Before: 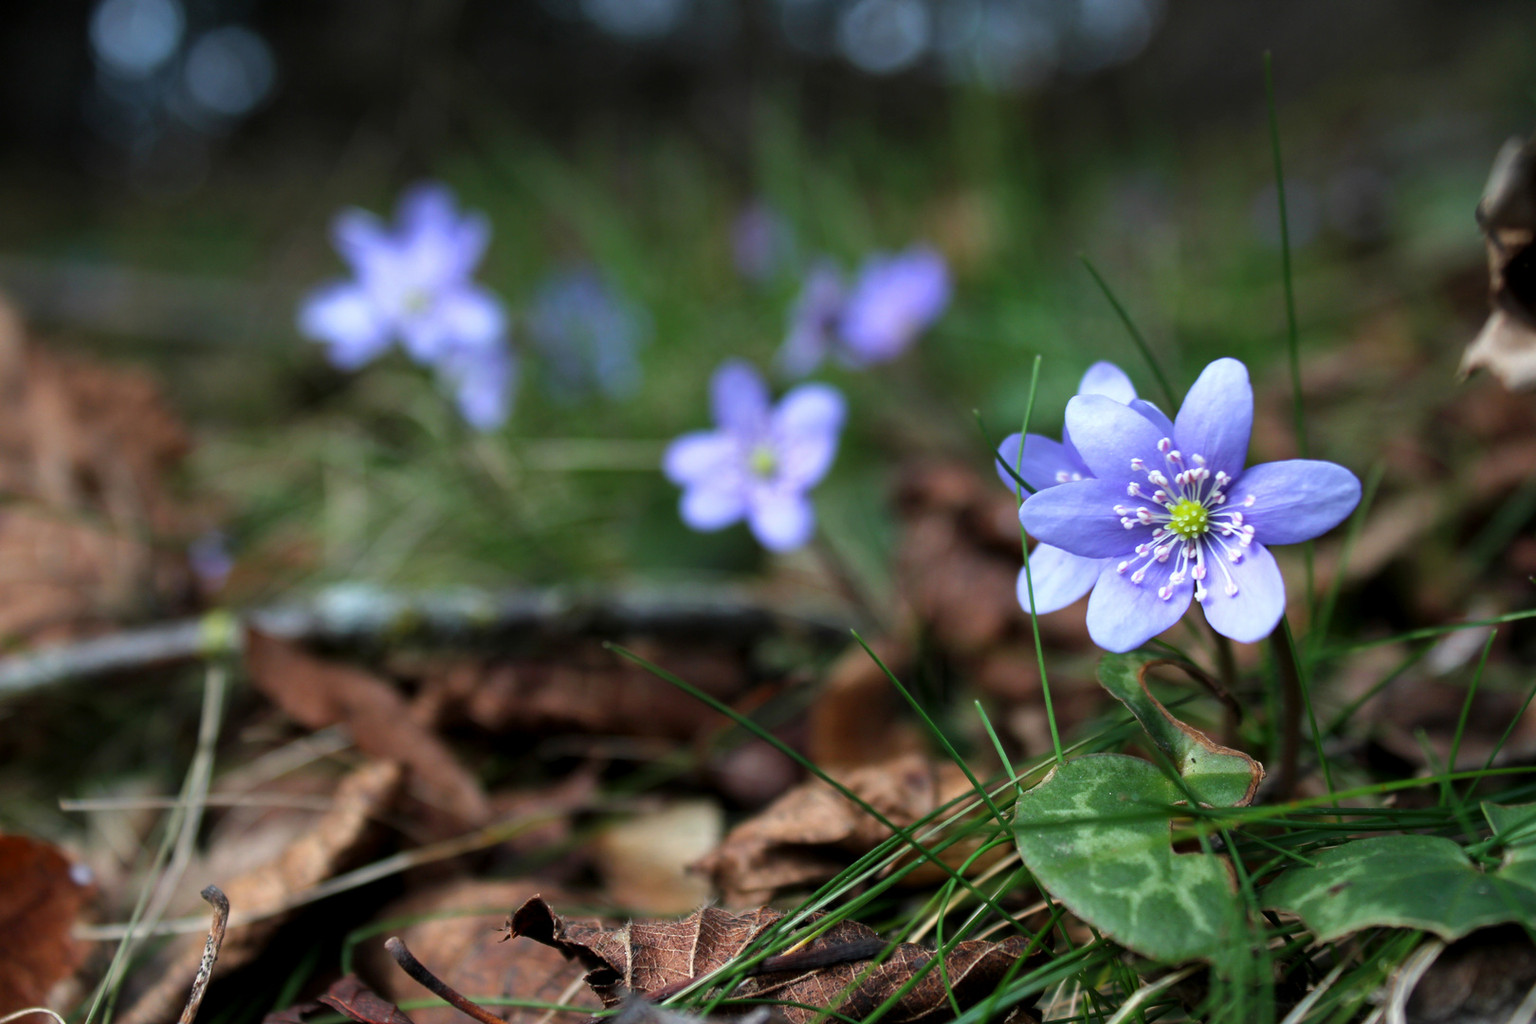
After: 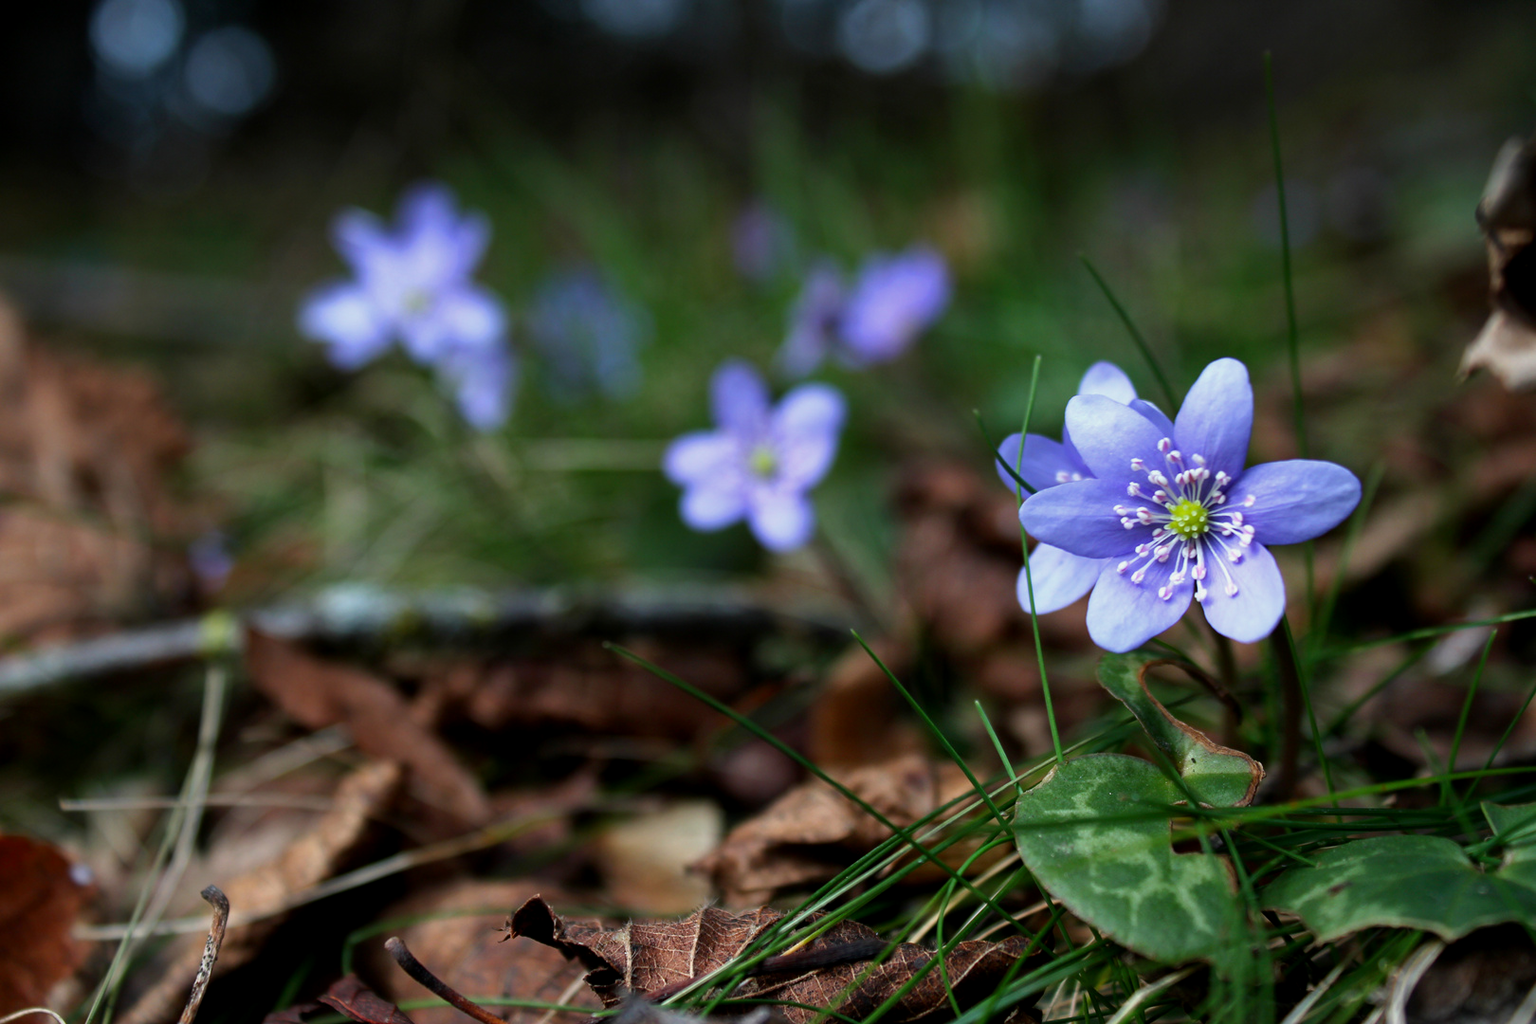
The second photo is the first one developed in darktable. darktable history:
contrast brightness saturation: contrast 0.03, brightness -0.04
base curve: curves: ch0 [(0, 0) (0.989, 0.992)]
levels: levels [0, 0.499, 1]
exposure: black level correction 0.029, exposure -0.073 EV
